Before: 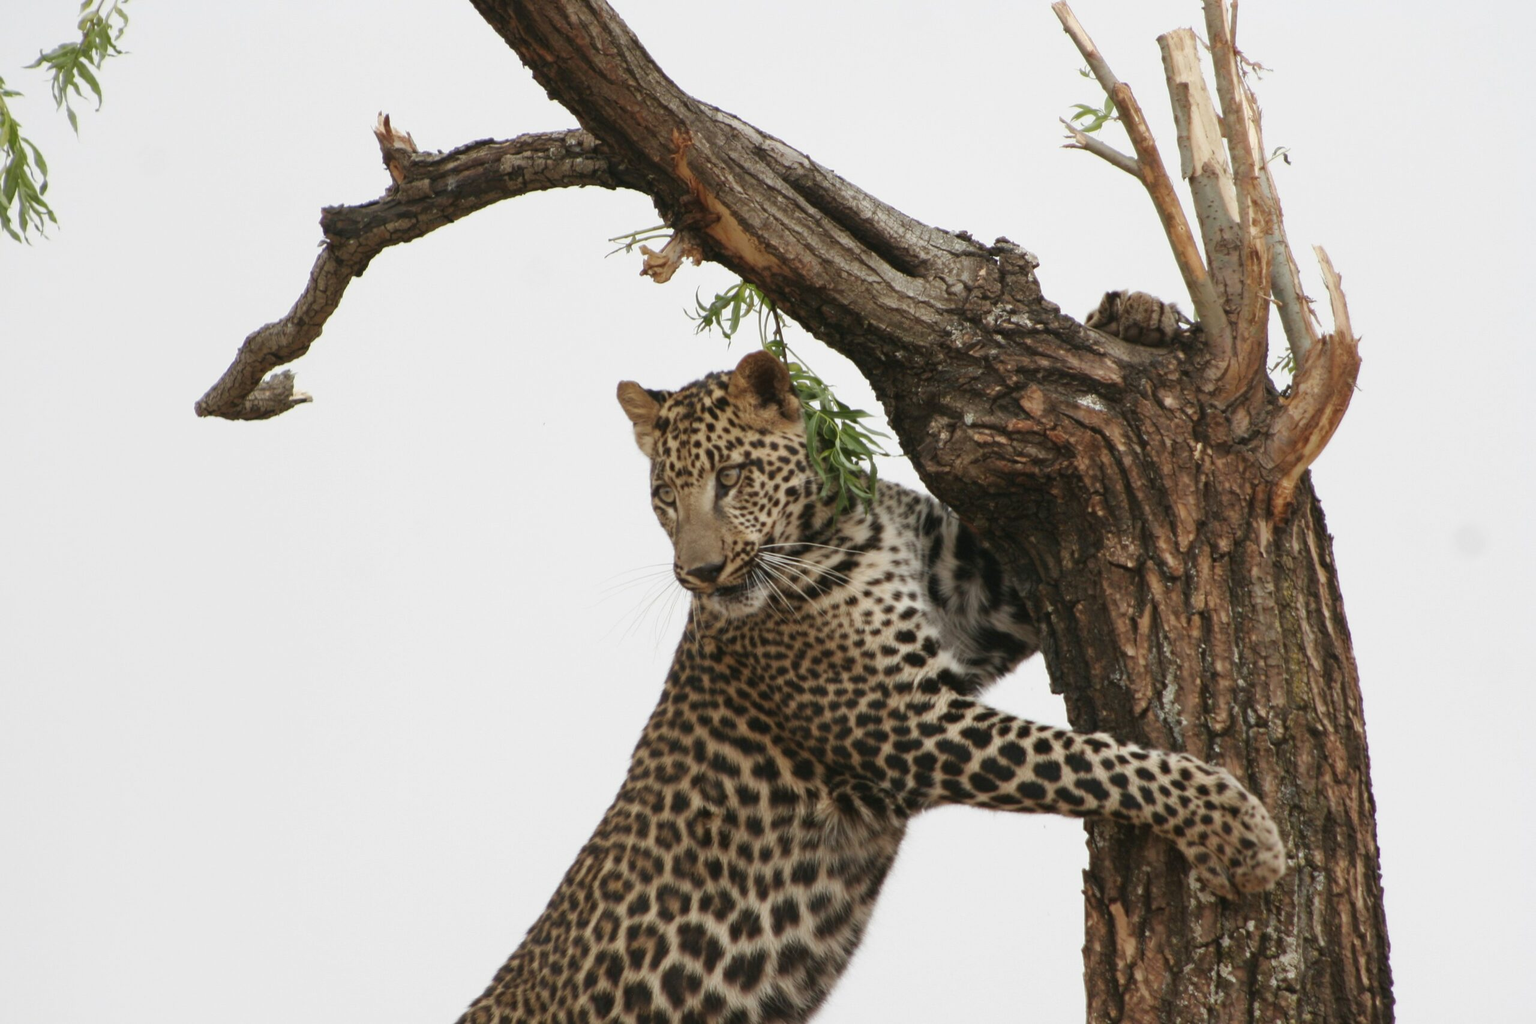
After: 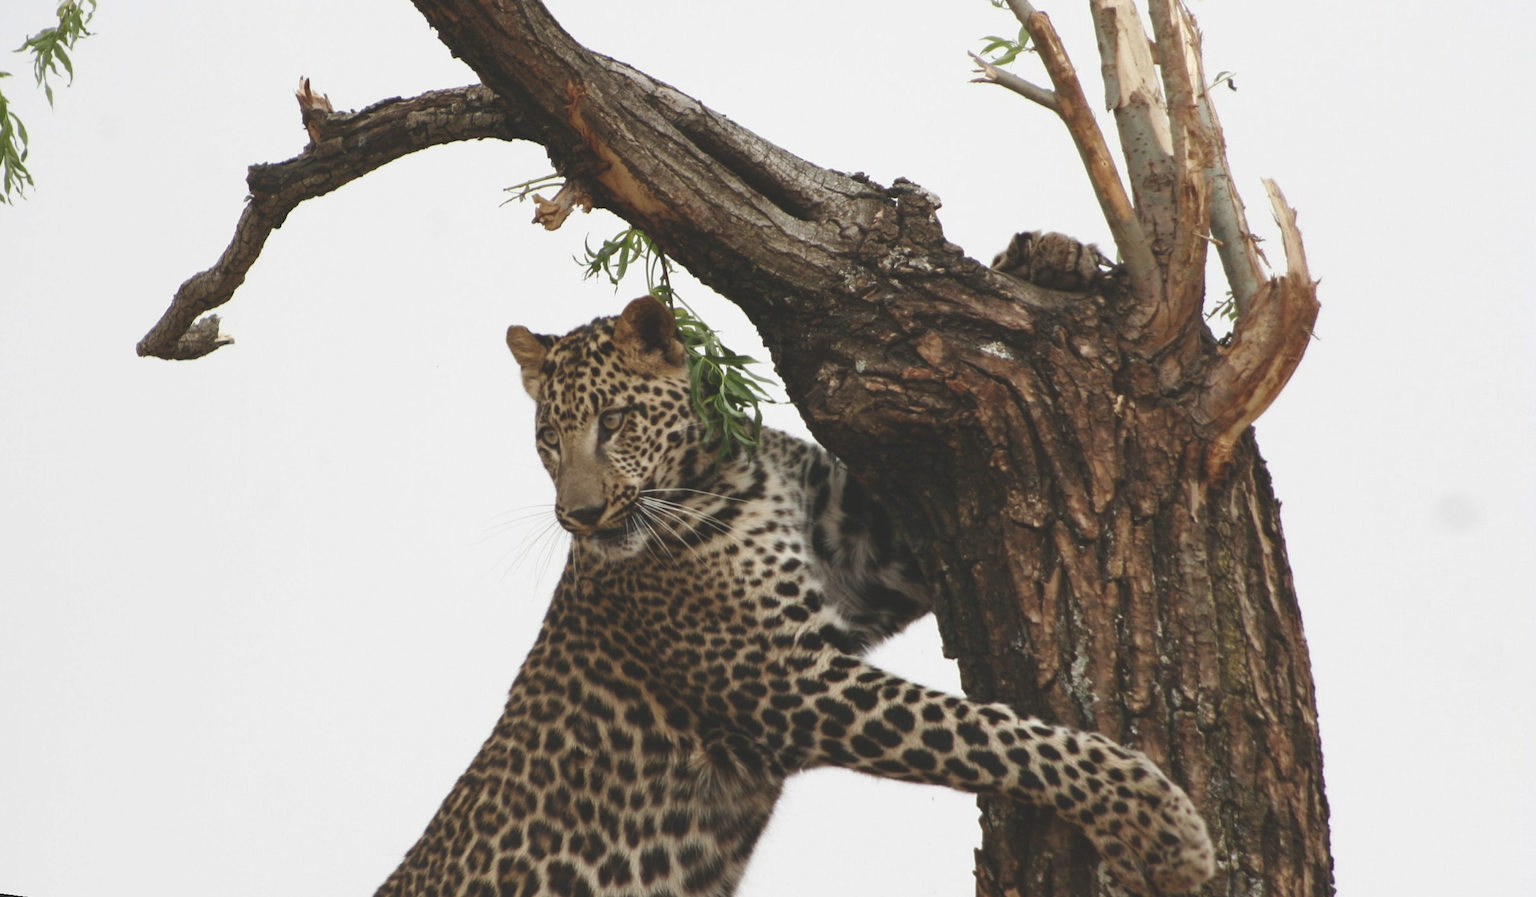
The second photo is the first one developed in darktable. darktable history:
contrast brightness saturation: contrast 0.07, brightness -0.13, saturation 0.06
rotate and perspective: rotation 1.69°, lens shift (vertical) -0.023, lens shift (horizontal) -0.291, crop left 0.025, crop right 0.988, crop top 0.092, crop bottom 0.842
exposure: black level correction -0.041, exposure 0.064 EV, compensate highlight preservation false
